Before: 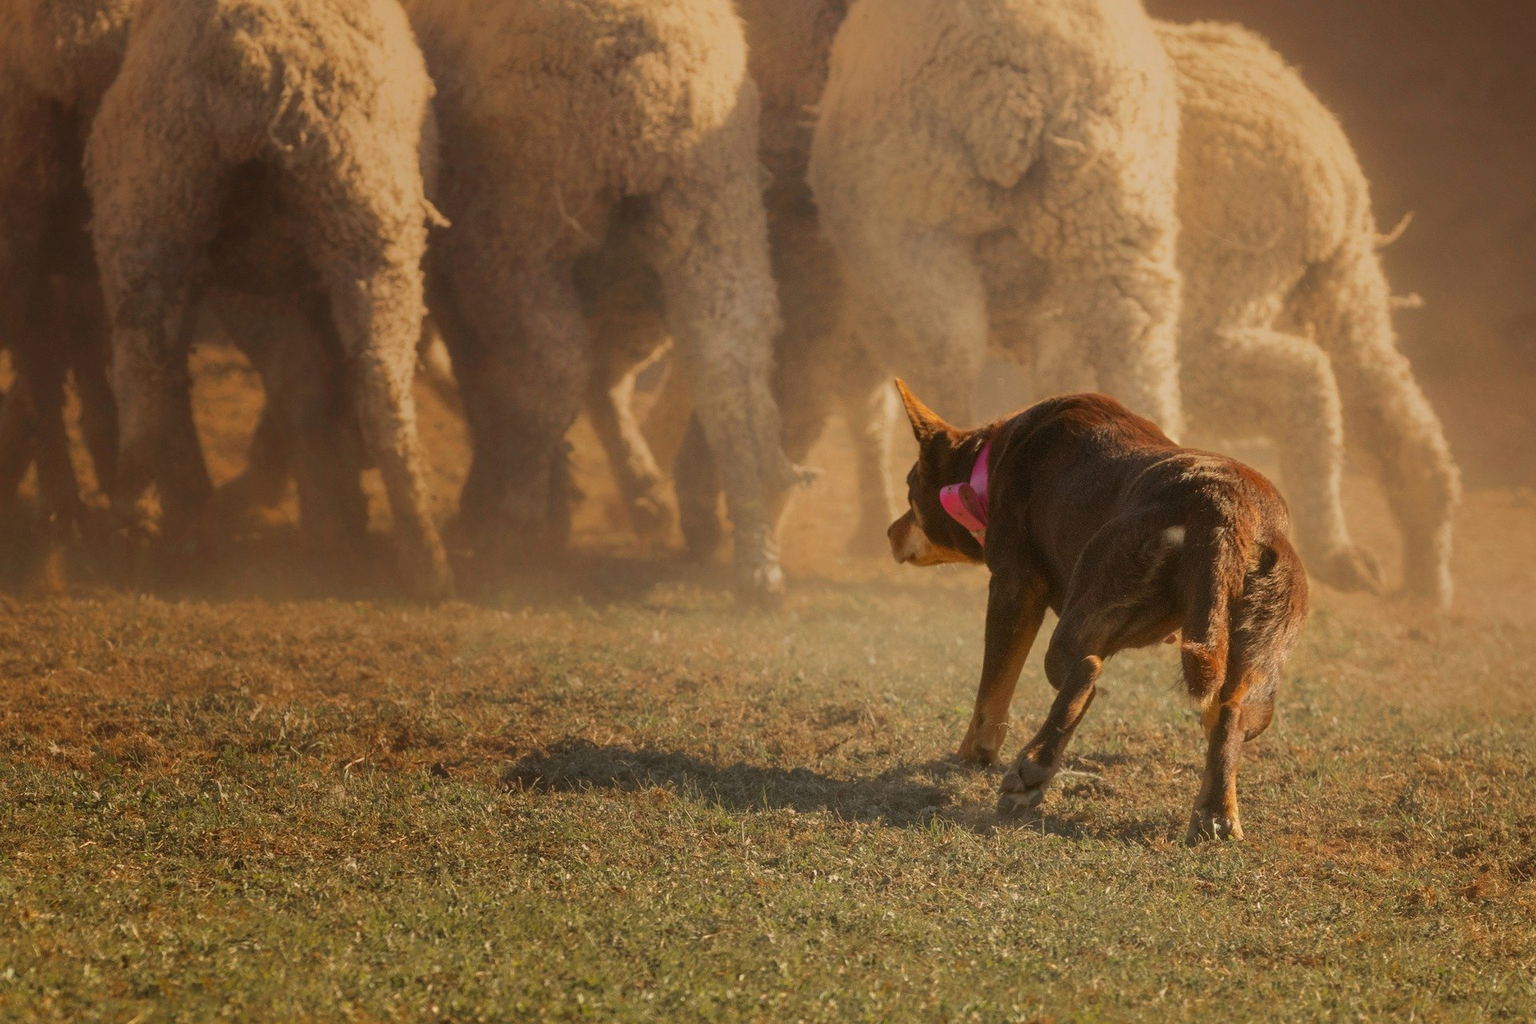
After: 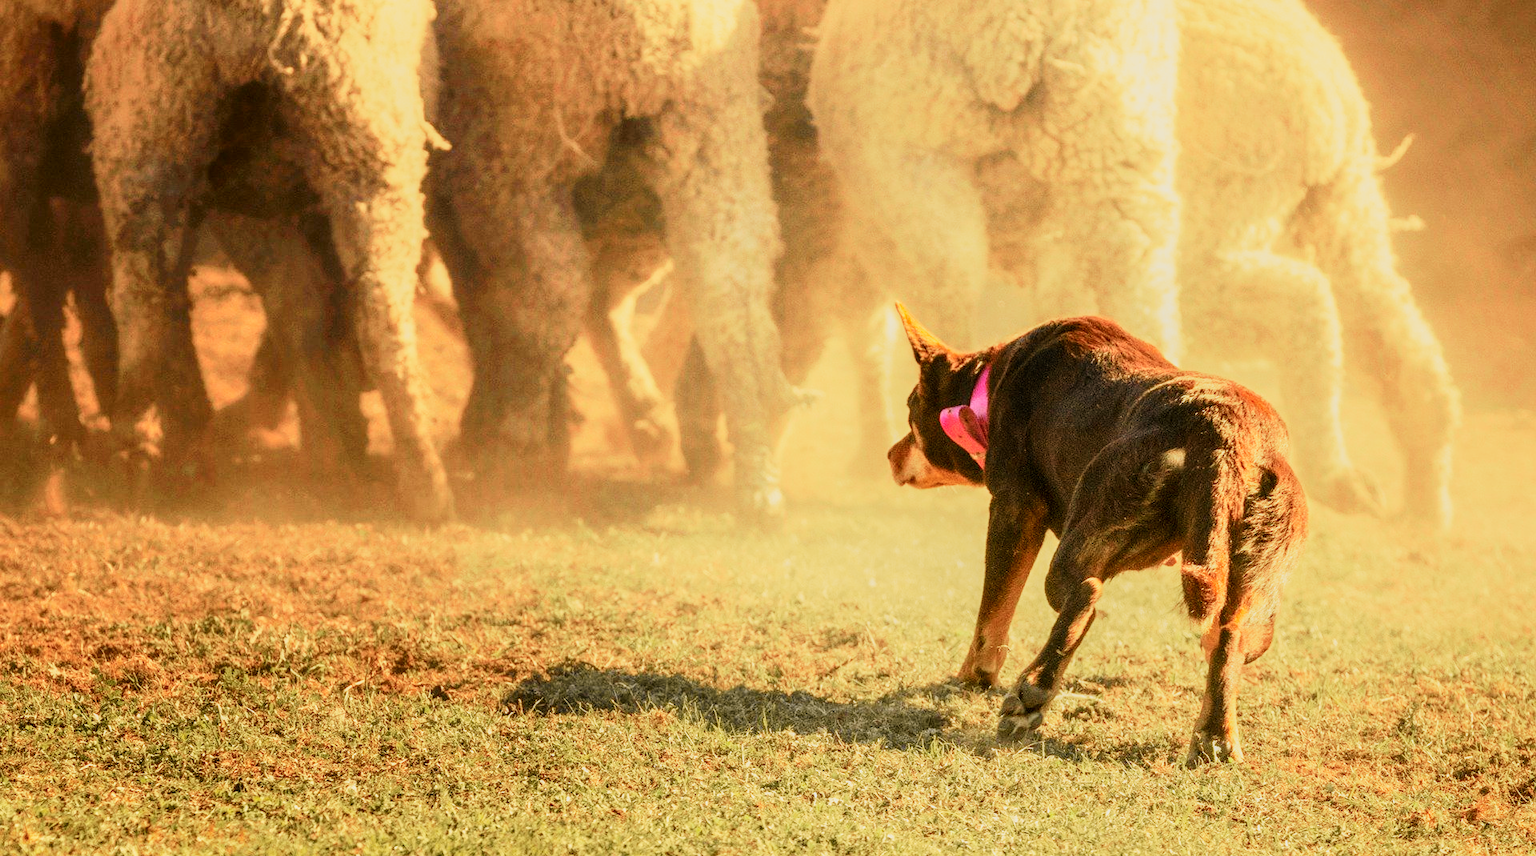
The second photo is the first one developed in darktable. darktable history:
tone curve: curves: ch0 [(0, 0) (0.048, 0.024) (0.099, 0.082) (0.227, 0.255) (0.407, 0.482) (0.543, 0.634) (0.719, 0.77) (0.837, 0.843) (1, 0.906)]; ch1 [(0, 0) (0.3, 0.268) (0.404, 0.374) (0.475, 0.463) (0.501, 0.499) (0.514, 0.502) (0.551, 0.541) (0.643, 0.648) (0.682, 0.674) (0.802, 0.812) (1, 1)]; ch2 [(0, 0) (0.259, 0.207) (0.323, 0.311) (0.364, 0.368) (0.442, 0.461) (0.498, 0.498) (0.531, 0.528) (0.581, 0.602) (0.629, 0.659) (0.768, 0.728) (1, 1)], color space Lab, independent channels, preserve colors none
crop: top 7.625%, bottom 8.027%
base curve: curves: ch0 [(0, 0) (0.007, 0.004) (0.027, 0.03) (0.046, 0.07) (0.207, 0.54) (0.442, 0.872) (0.673, 0.972) (1, 1)], preserve colors none
local contrast: on, module defaults
